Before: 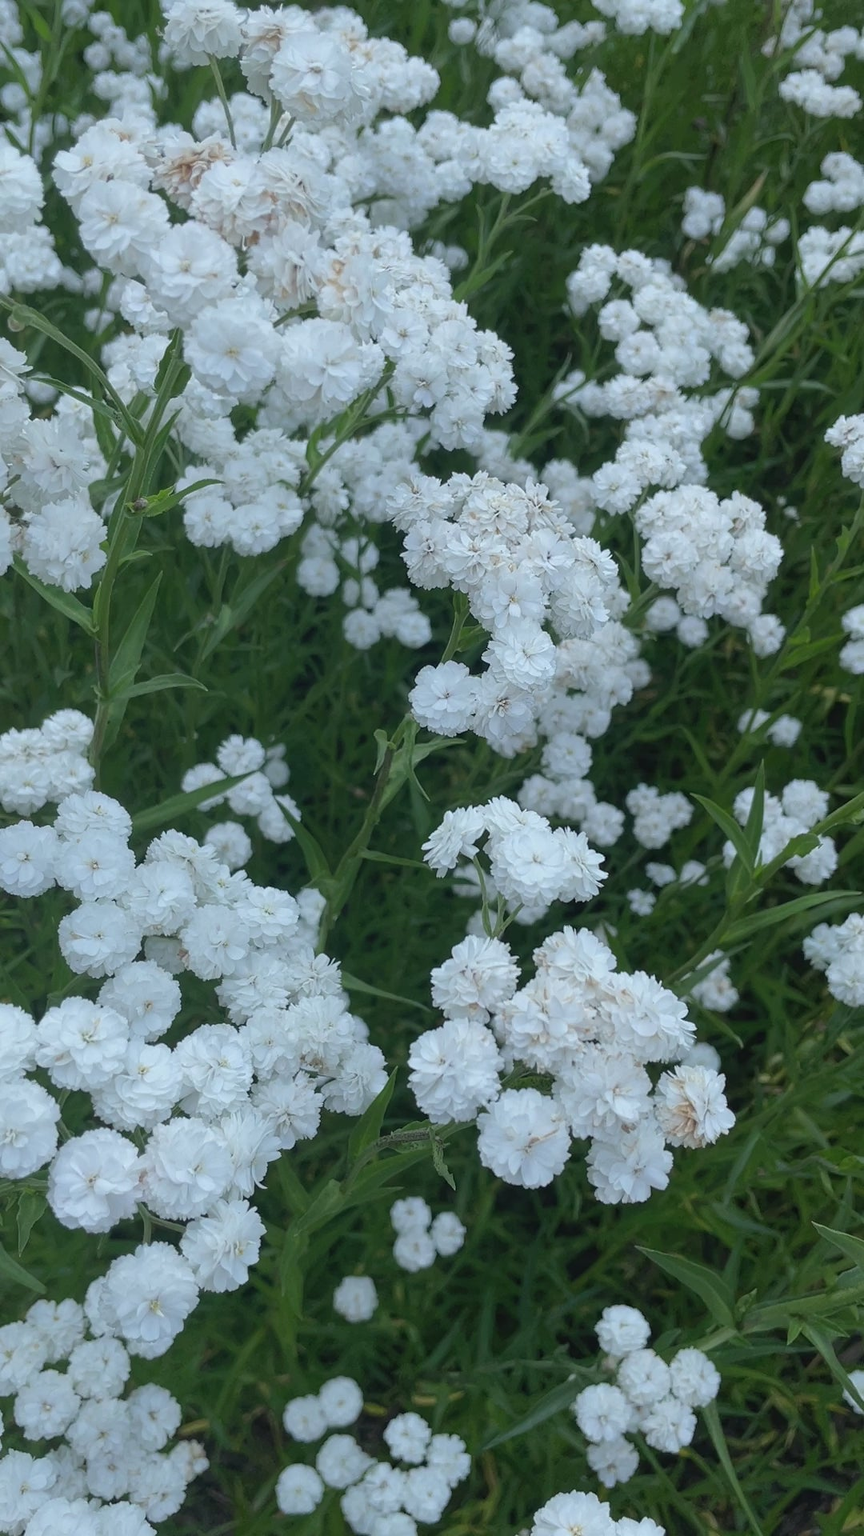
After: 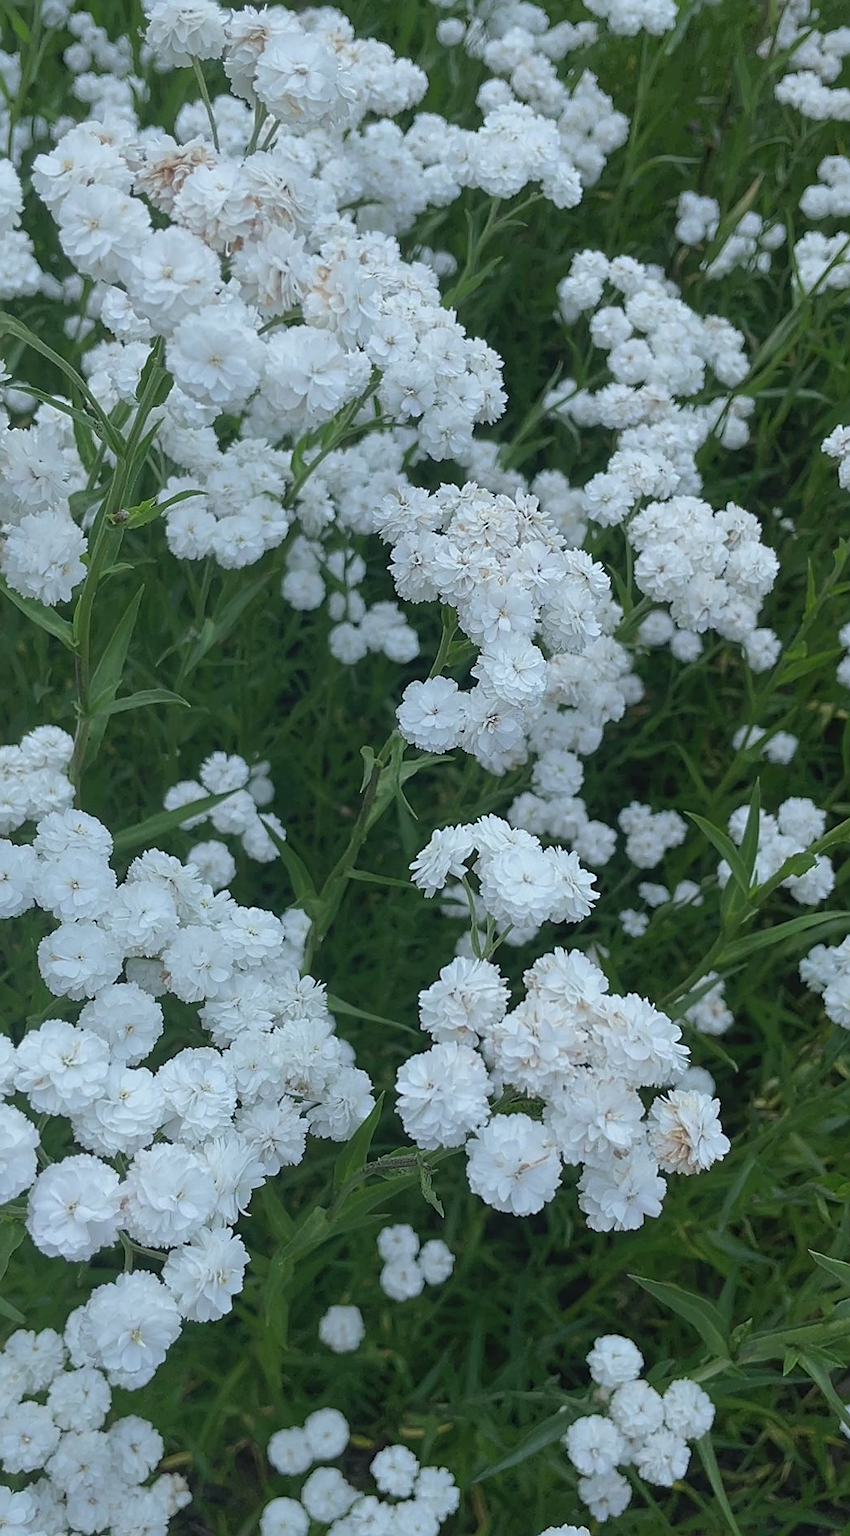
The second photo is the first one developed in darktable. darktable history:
crop and rotate: left 2.559%, right 1.186%, bottom 2.232%
sharpen: on, module defaults
